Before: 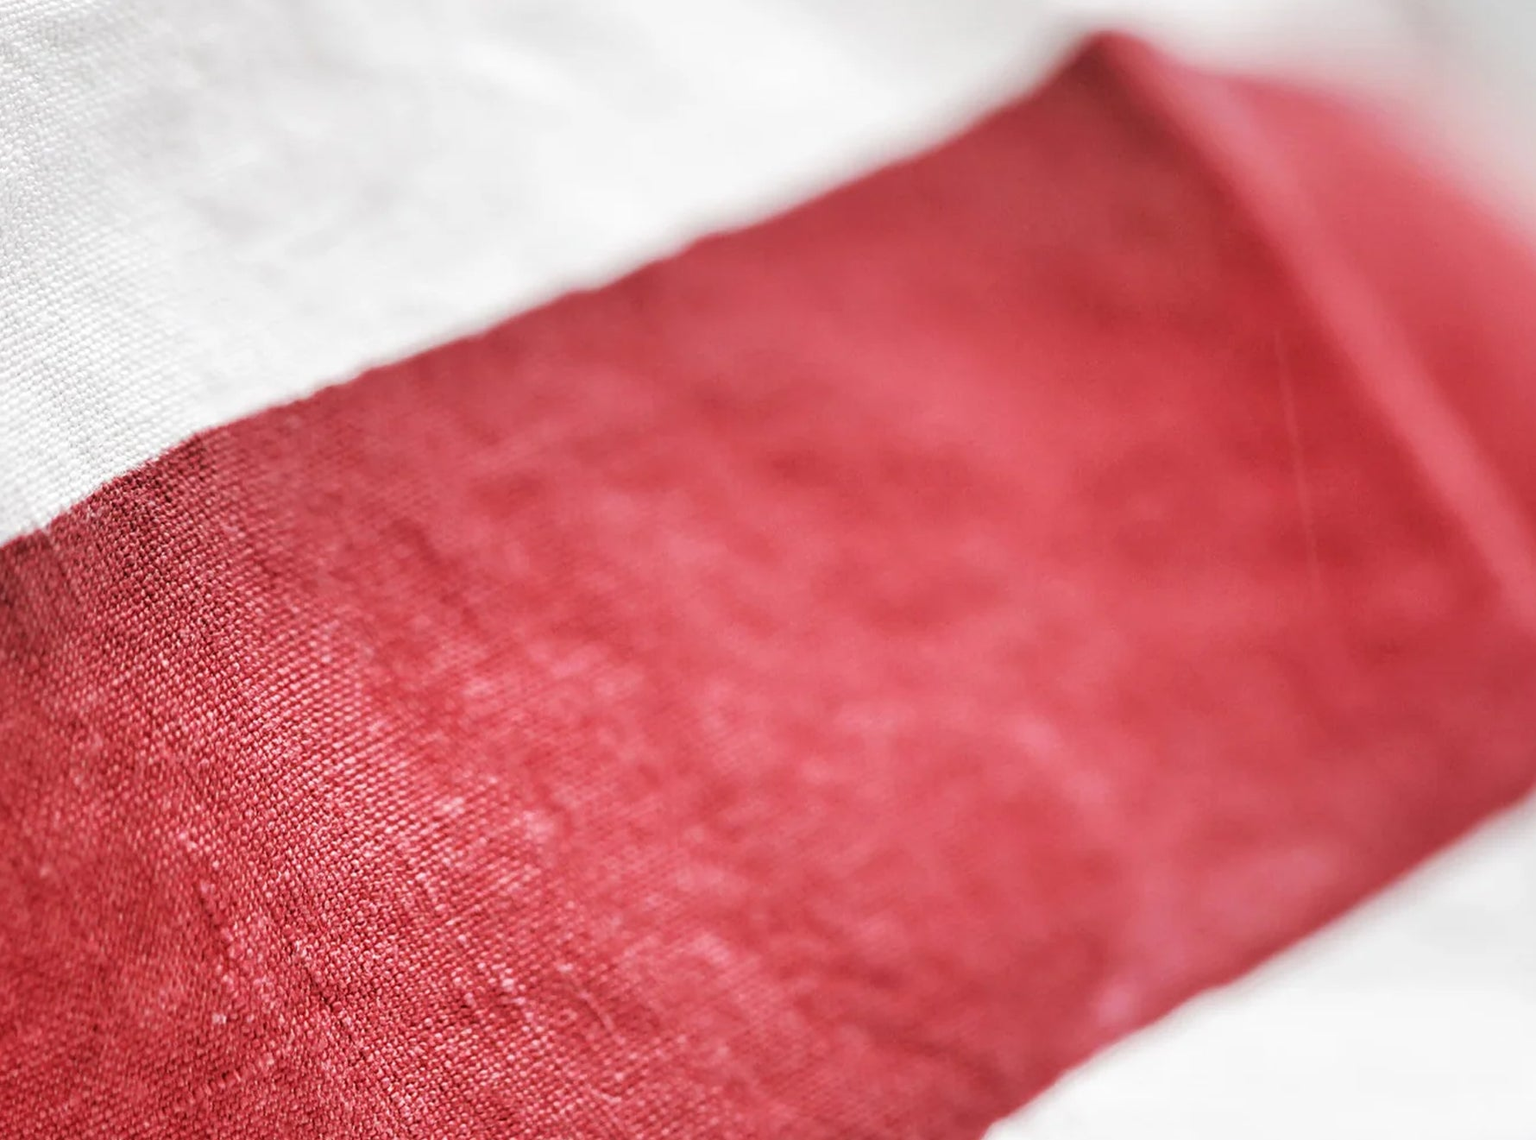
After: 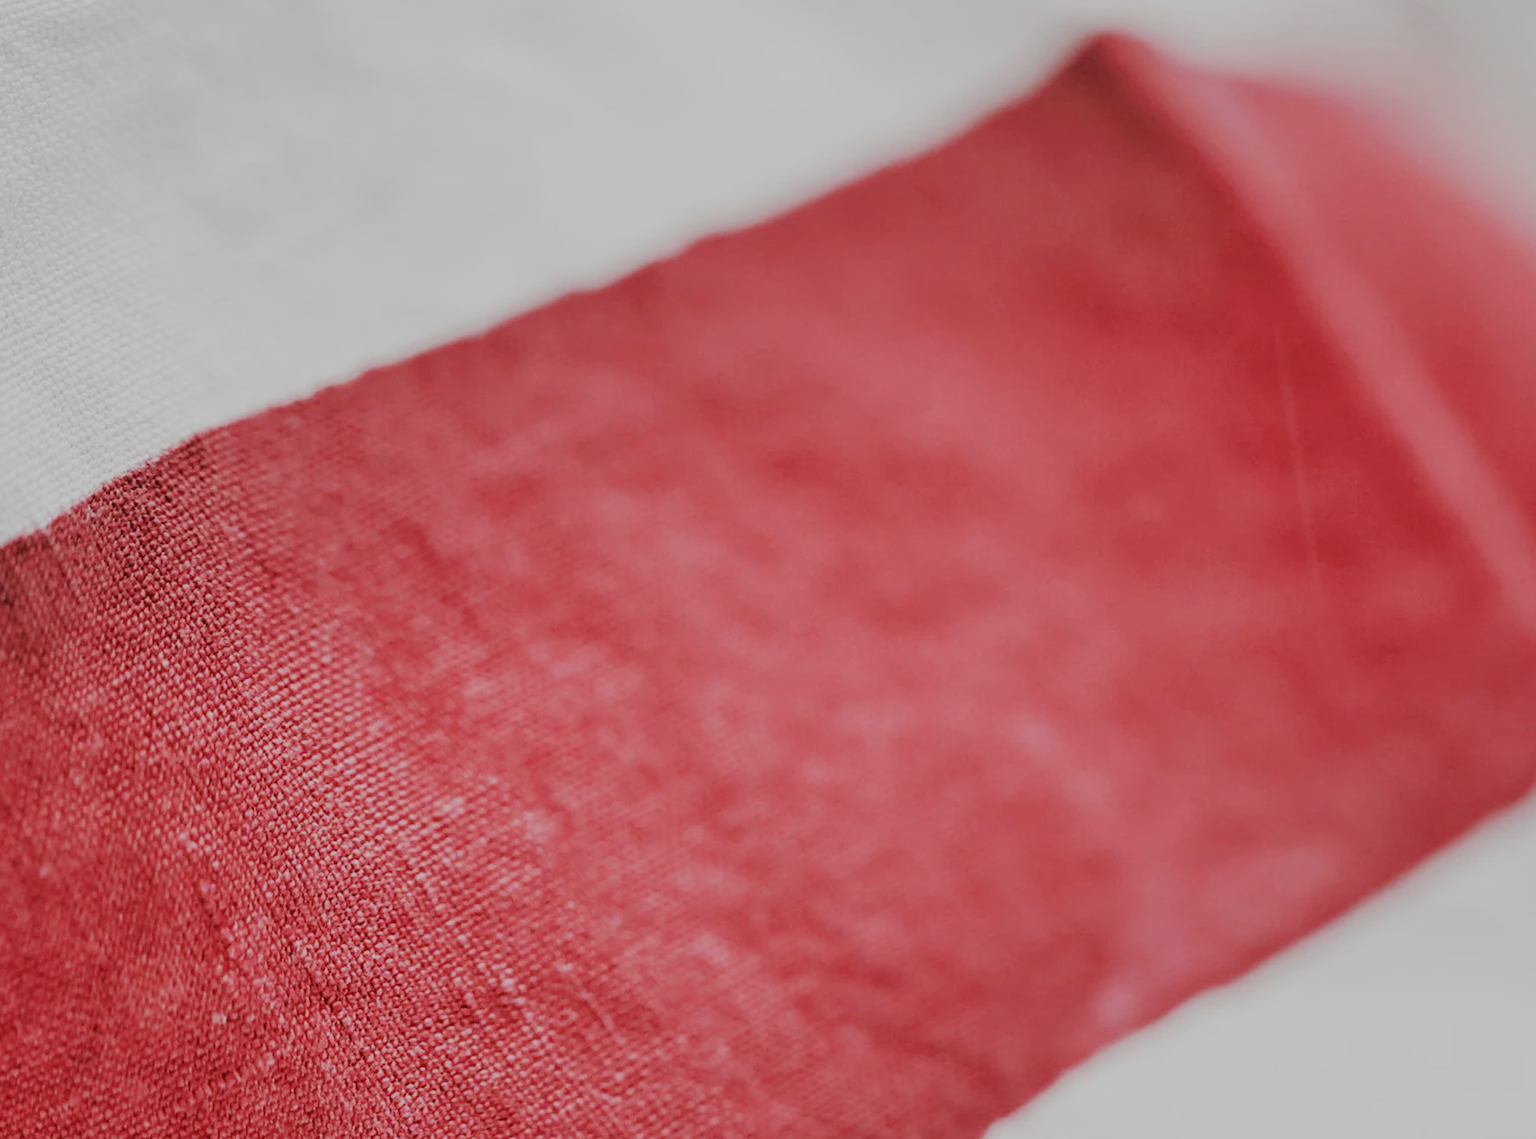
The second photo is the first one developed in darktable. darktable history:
shadows and highlights: radius 332.48, shadows 55.12, highlights -98.13, compress 94.47%, soften with gaussian
filmic rgb: middle gray luminance 18.01%, black relative exposure -7.54 EV, white relative exposure 8.48 EV, target black luminance 0%, hardness 2.23, latitude 17.47%, contrast 0.871, highlights saturation mix 3.5%, shadows ↔ highlights balance 10.55%
